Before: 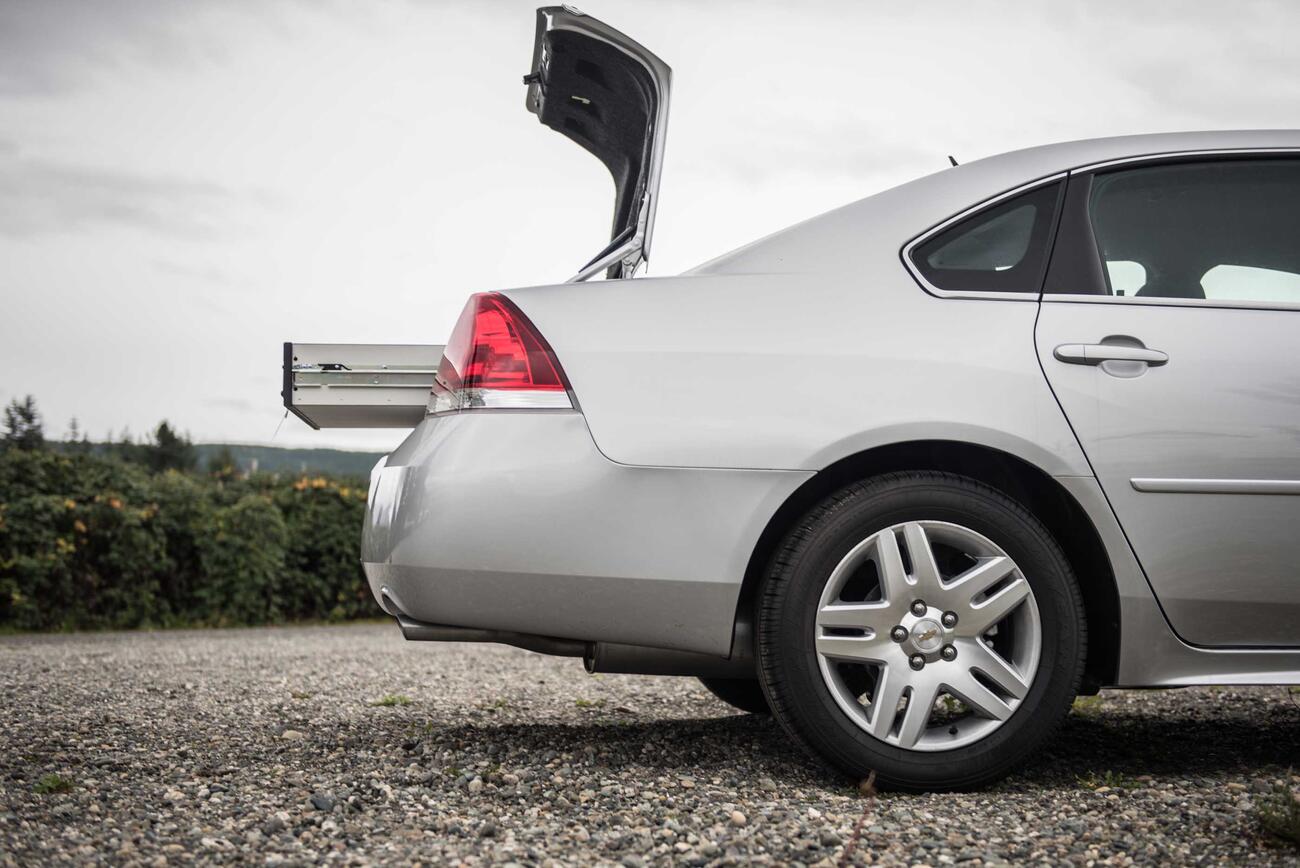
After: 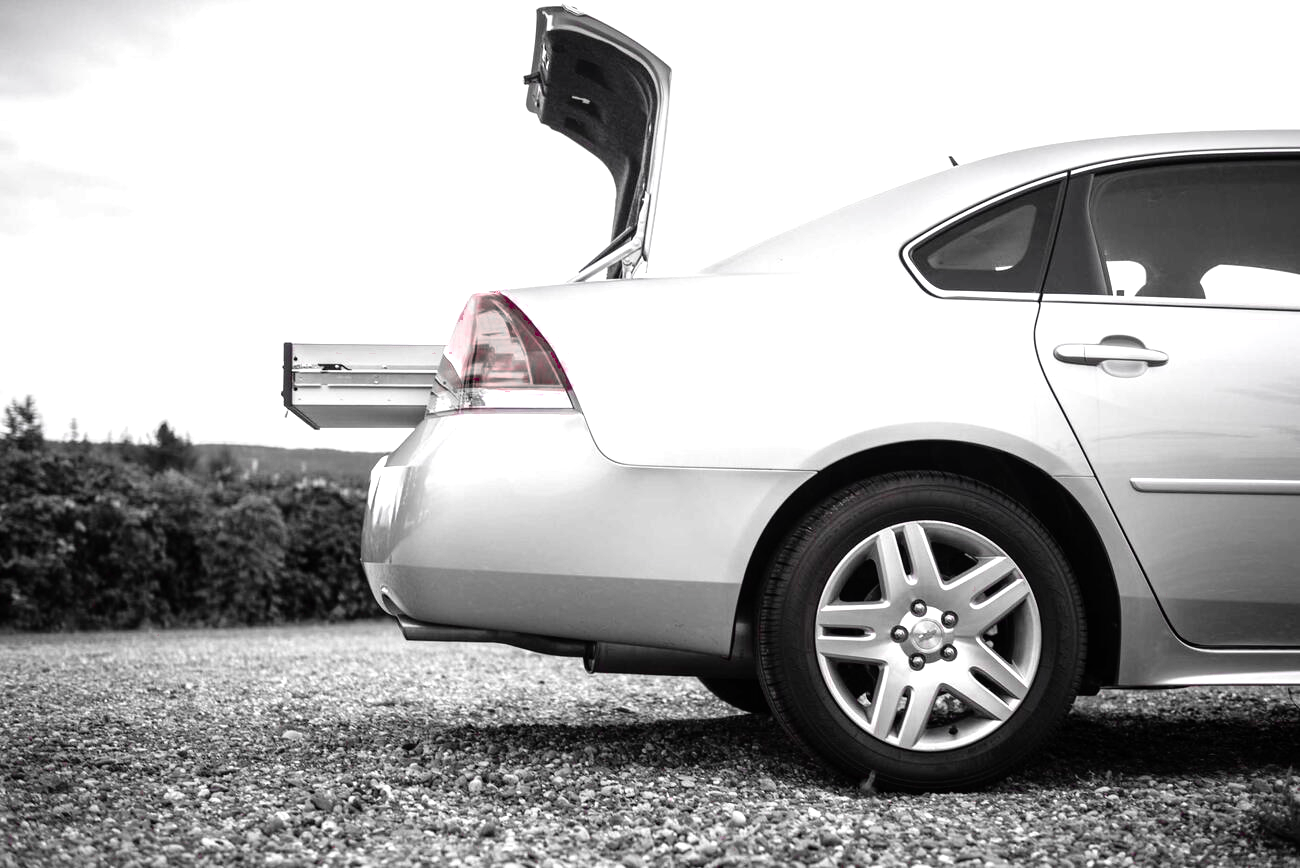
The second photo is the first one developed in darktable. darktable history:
tone equalizer: -8 EV -0.749 EV, -7 EV -0.694 EV, -6 EV -0.616 EV, -5 EV -0.4 EV, -3 EV 0.375 EV, -2 EV 0.6 EV, -1 EV 0.7 EV, +0 EV 0.722 EV
color zones: curves: ch0 [(0, 0.278) (0.143, 0.5) (0.286, 0.5) (0.429, 0.5) (0.571, 0.5) (0.714, 0.5) (0.857, 0.5) (1, 0.5)]; ch1 [(0, 1) (0.143, 0.165) (0.286, 0) (0.429, 0) (0.571, 0) (0.714, 0) (0.857, 0.5) (1, 0.5)]; ch2 [(0, 0.508) (0.143, 0.5) (0.286, 0.5) (0.429, 0.5) (0.571, 0.5) (0.714, 0.5) (0.857, 0.5) (1, 0.5)], mix 100.45%
